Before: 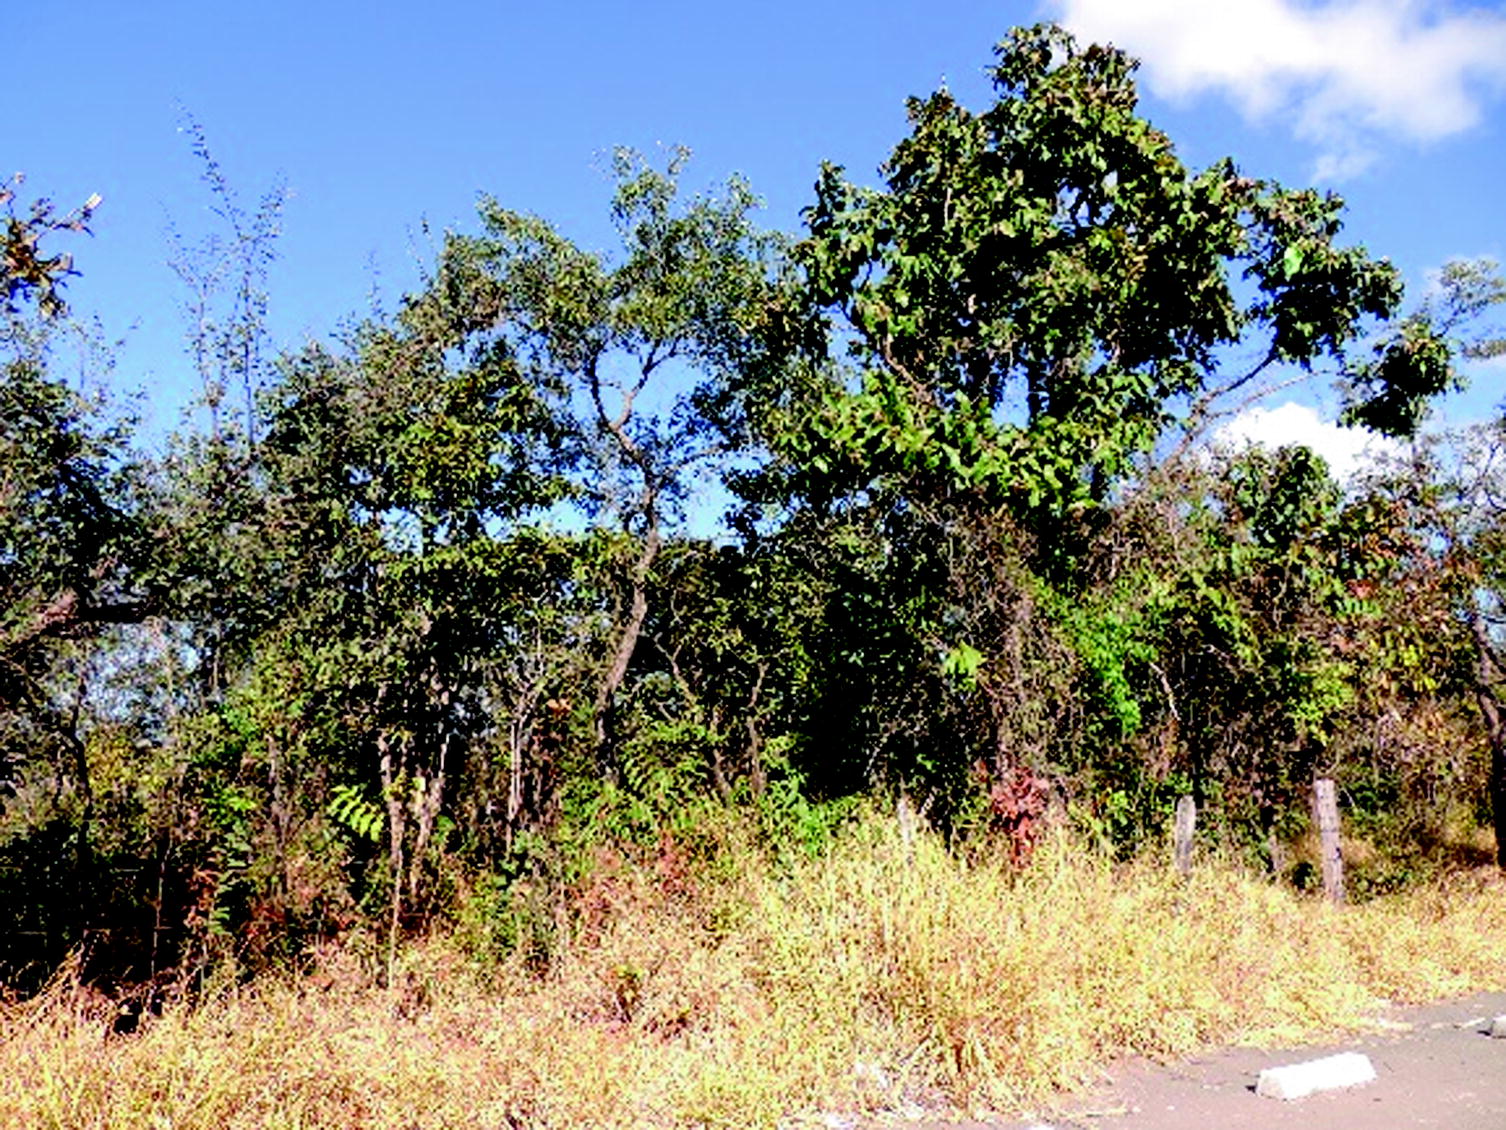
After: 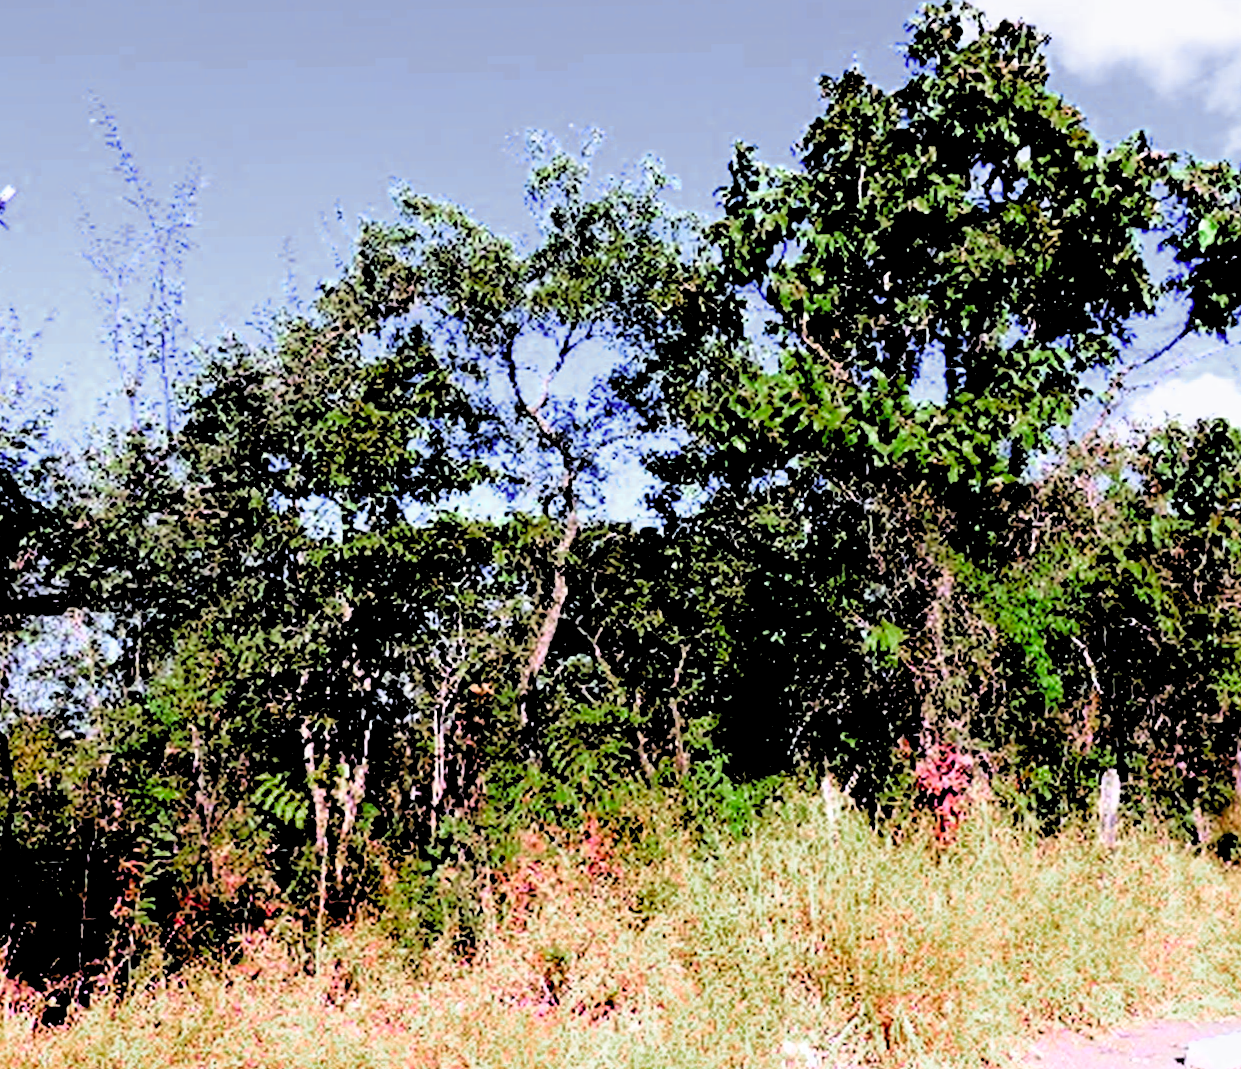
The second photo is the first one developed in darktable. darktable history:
color zones: curves: ch0 [(0, 0.48) (0.209, 0.398) (0.305, 0.332) (0.429, 0.493) (0.571, 0.5) (0.714, 0.5) (0.857, 0.5) (1, 0.48)]; ch1 [(0, 0.633) (0.143, 0.586) (0.286, 0.489) (0.429, 0.448) (0.571, 0.31) (0.714, 0.335) (0.857, 0.492) (1, 0.633)]; ch2 [(0, 0.448) (0.143, 0.498) (0.286, 0.5) (0.429, 0.5) (0.571, 0.5) (0.714, 0.5) (0.857, 0.5) (1, 0.448)]
color calibration: illuminant as shot in camera, x 0.358, y 0.373, temperature 4628.91 K
crop and rotate: angle 1°, left 4.281%, top 0.642%, right 11.383%, bottom 2.486%
filmic rgb: middle gray luminance 13.55%, black relative exposure -1.97 EV, white relative exposure 3.1 EV, threshold 6 EV, target black luminance 0%, hardness 1.79, latitude 59.23%, contrast 1.728, highlights saturation mix 5%, shadows ↔ highlights balance -37.52%, add noise in highlights 0, color science v3 (2019), use custom middle-gray values true, iterations of high-quality reconstruction 0, contrast in highlights soft, enable highlight reconstruction true
